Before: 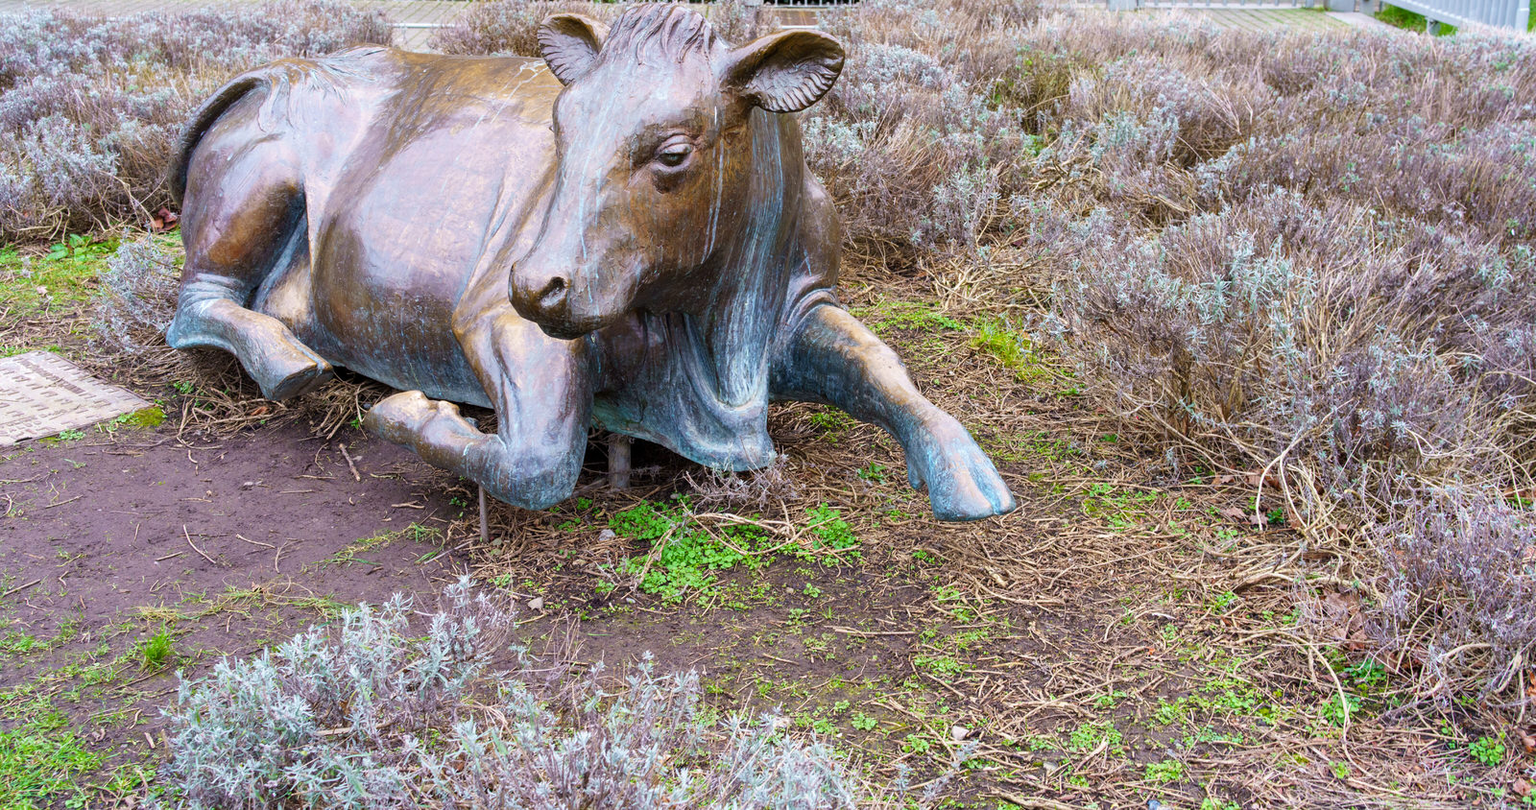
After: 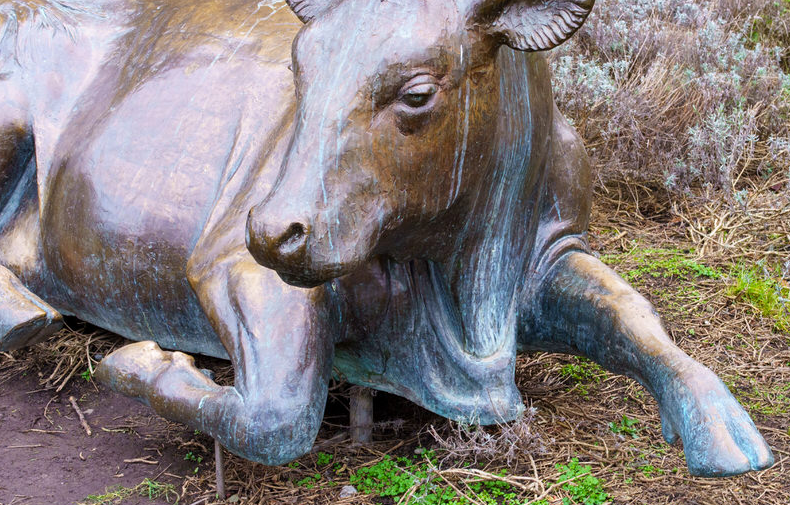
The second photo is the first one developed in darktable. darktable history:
crop: left 17.802%, top 7.829%, right 32.767%, bottom 32.316%
